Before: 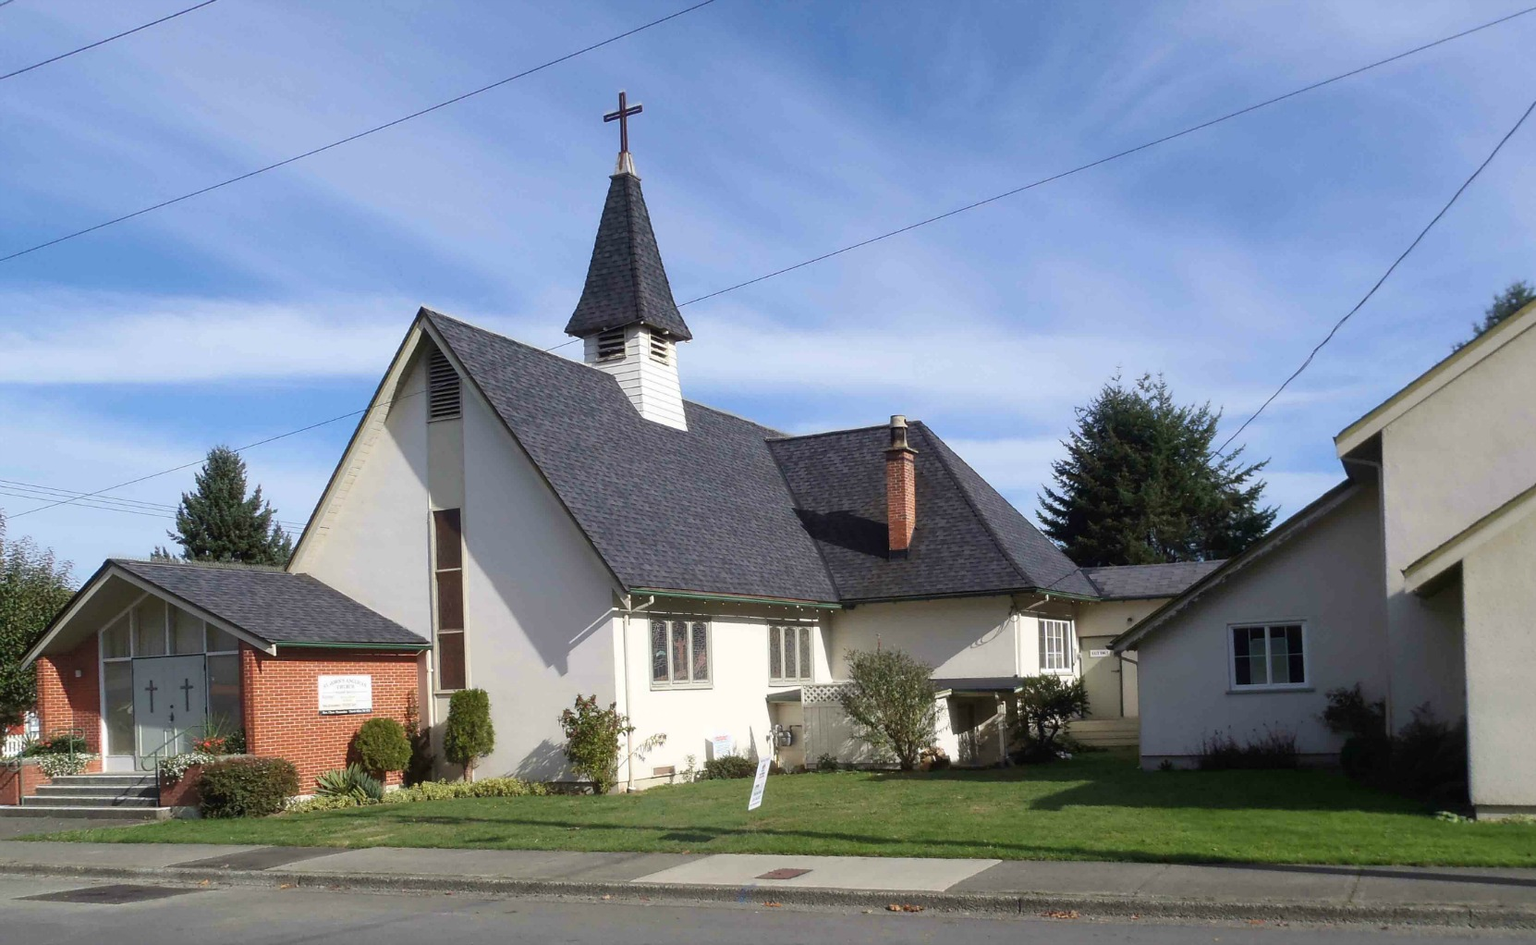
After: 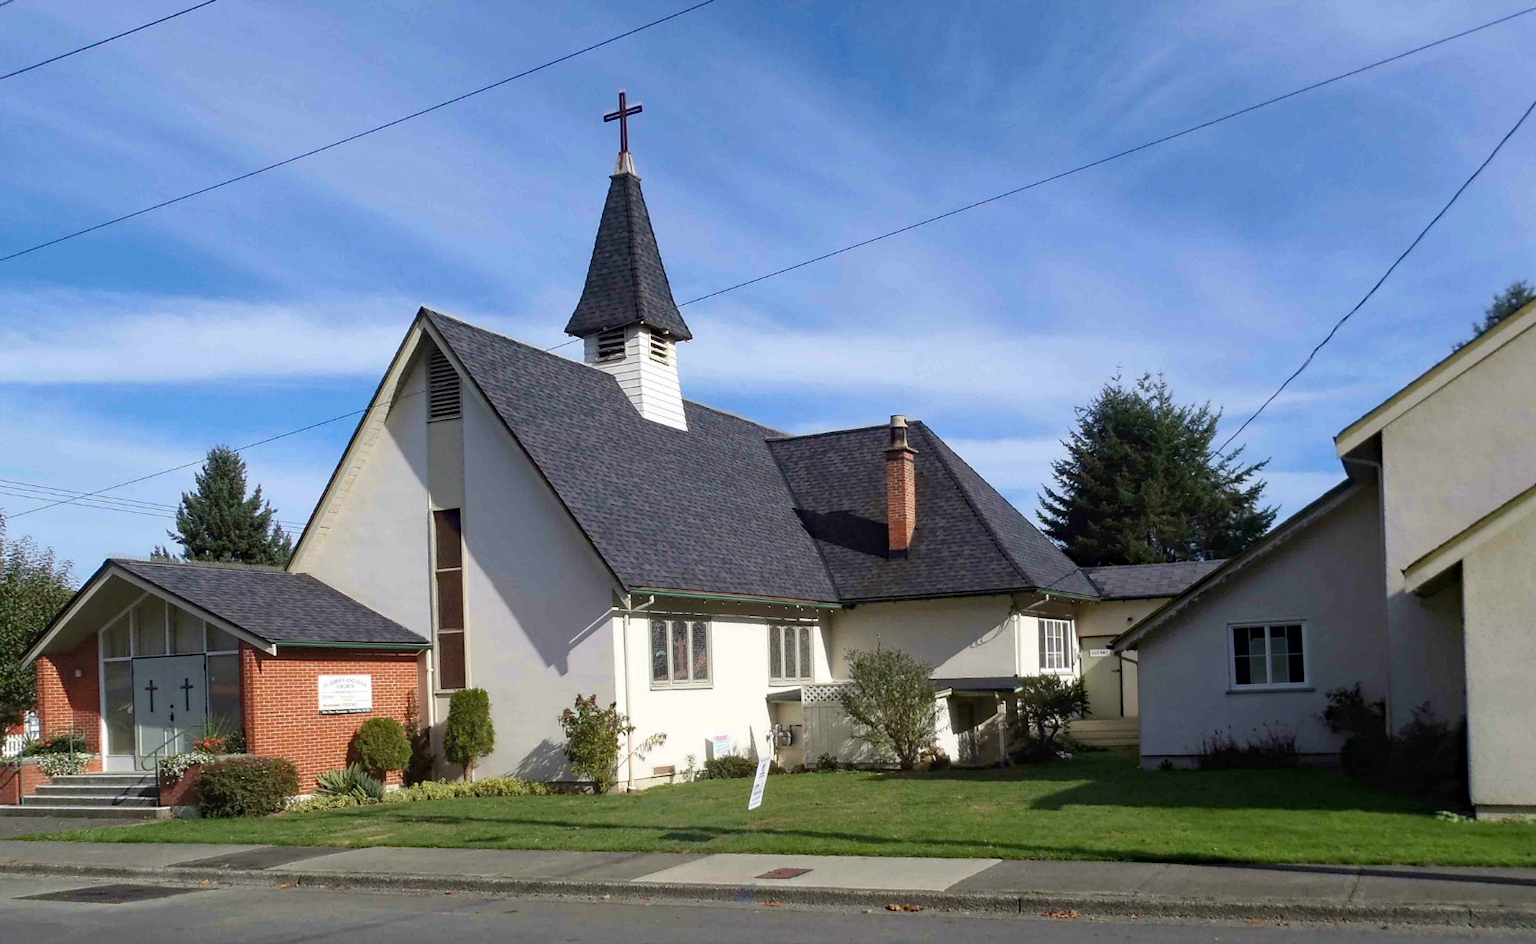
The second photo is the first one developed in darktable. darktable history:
haze removal: strength 0.29, distance 0.25, compatibility mode true, adaptive false
tone equalizer: on, module defaults
